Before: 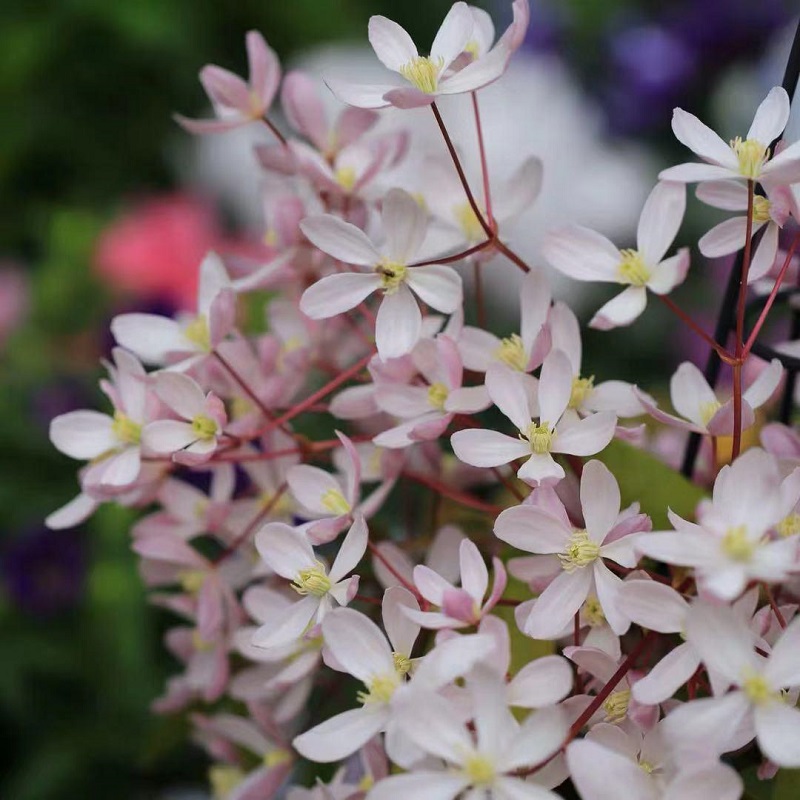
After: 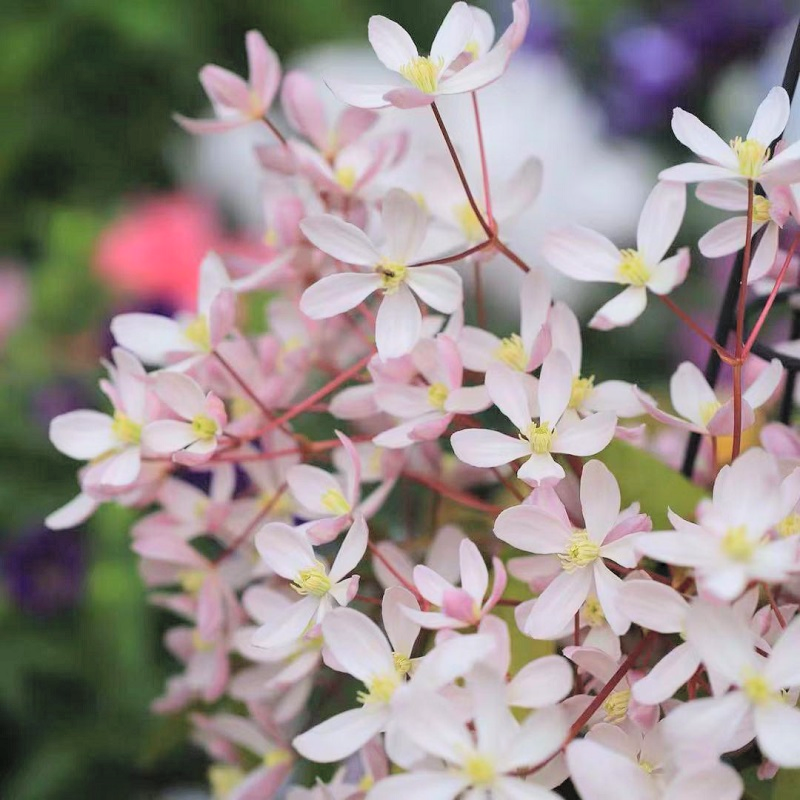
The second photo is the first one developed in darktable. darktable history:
contrast brightness saturation: contrast 0.102, brightness 0.305, saturation 0.136
